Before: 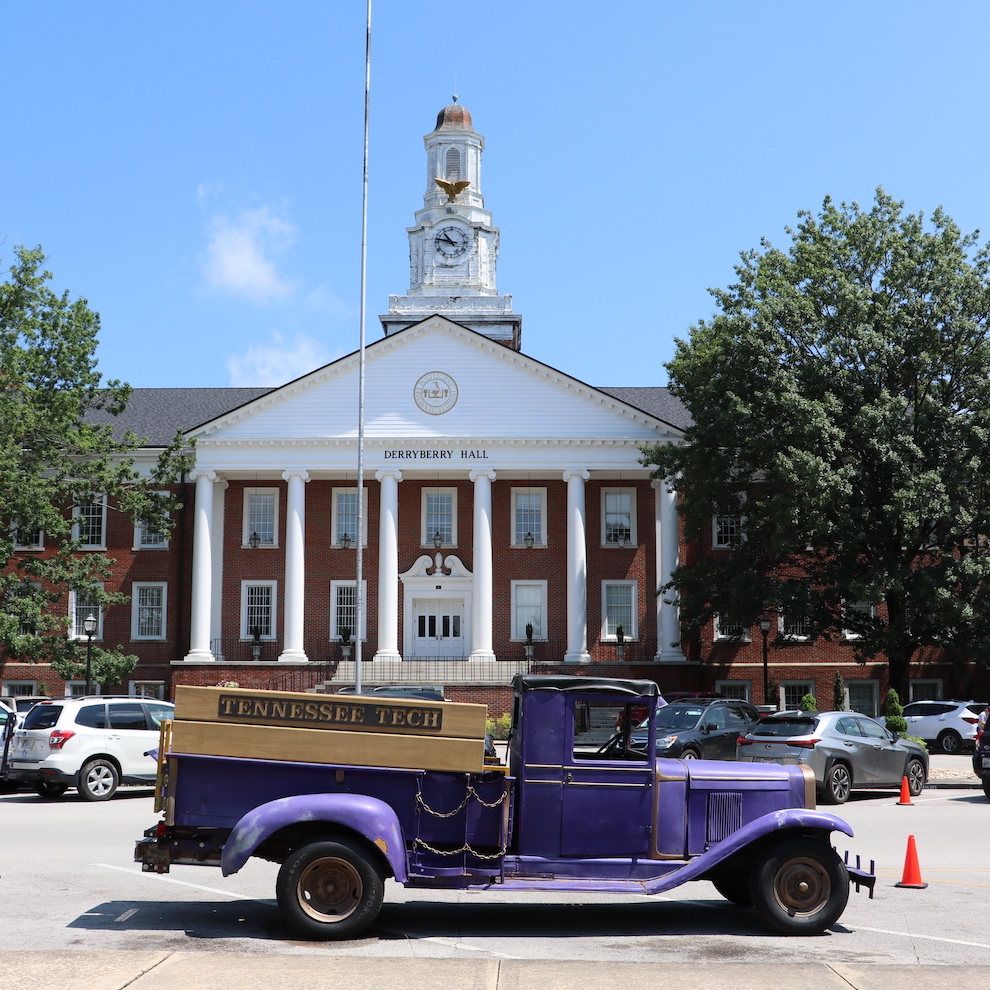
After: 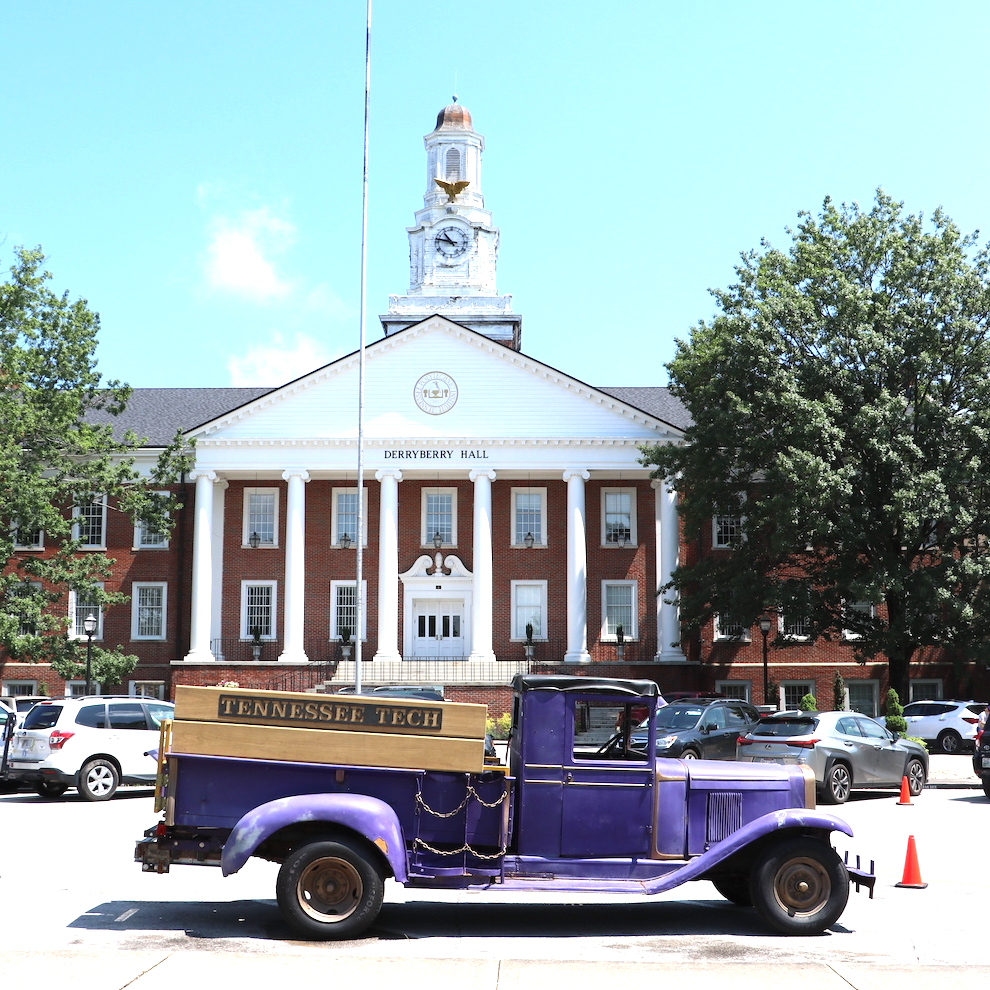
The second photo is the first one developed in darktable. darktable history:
exposure: black level correction 0, exposure 0.9 EV, compensate exposure bias true, compensate highlight preservation false
white balance: emerald 1
